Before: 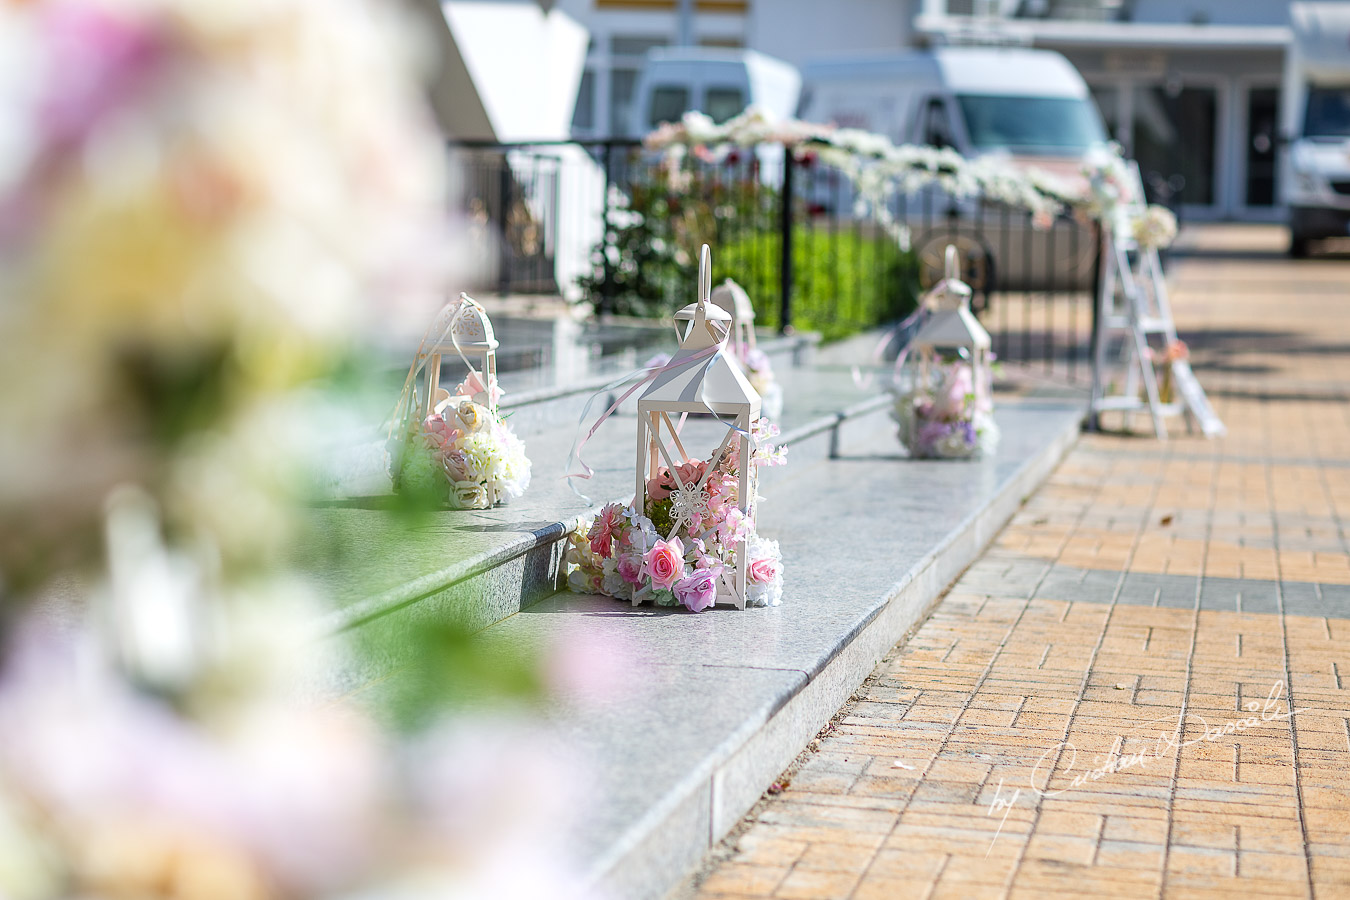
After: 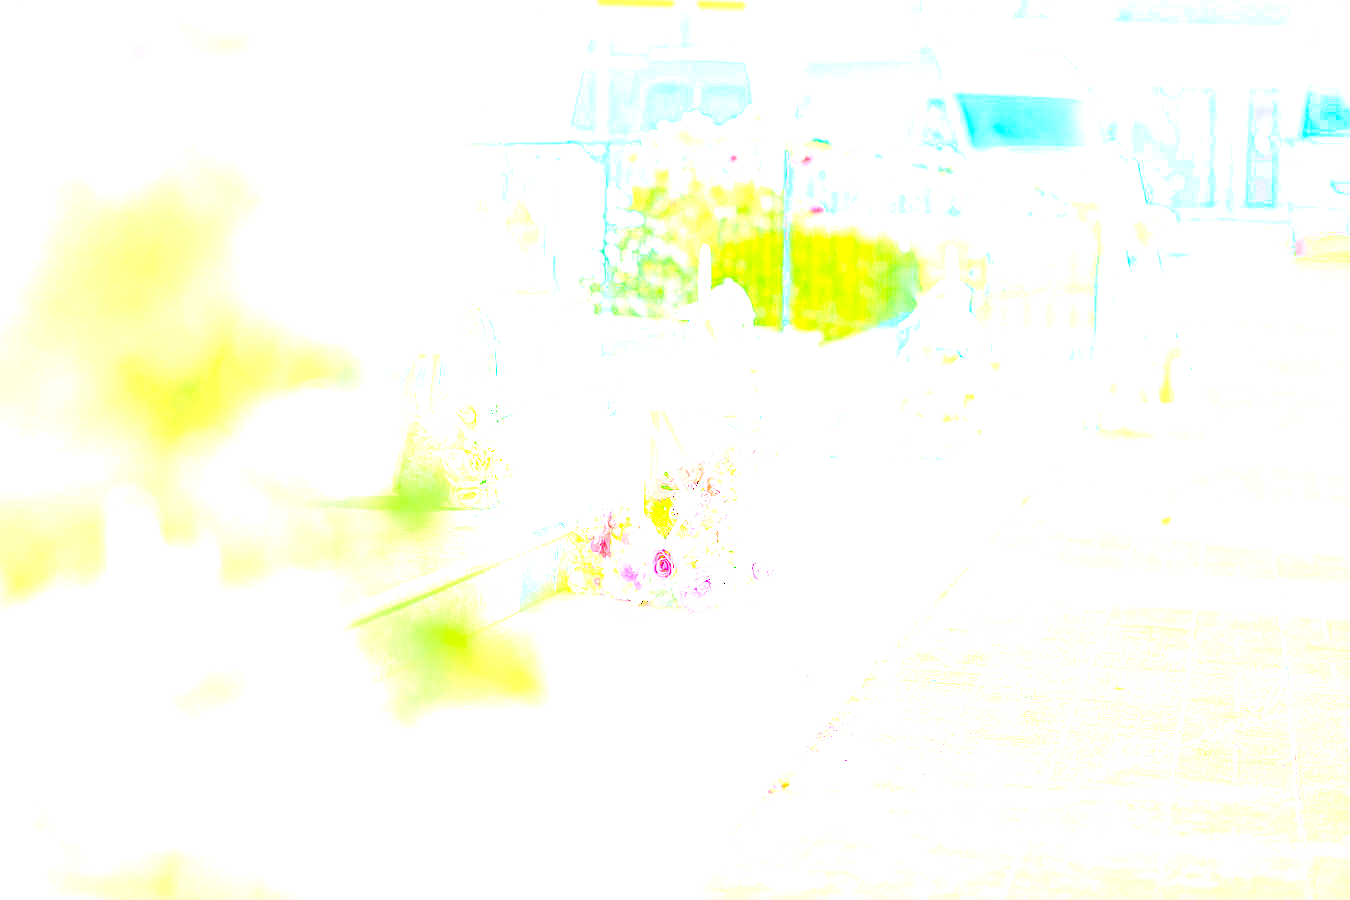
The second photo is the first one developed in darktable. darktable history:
tone curve: curves: ch0 [(0, 0) (0.071, 0.047) (0.266, 0.26) (0.491, 0.552) (0.753, 0.818) (1, 0.983)]; ch1 [(0, 0) (0.346, 0.307) (0.408, 0.369) (0.463, 0.443) (0.482, 0.493) (0.502, 0.5) (0.517, 0.518) (0.546, 0.587) (0.588, 0.643) (0.651, 0.709) (1, 1)]; ch2 [(0, 0) (0.346, 0.34) (0.434, 0.46) (0.485, 0.494) (0.5, 0.494) (0.517, 0.503) (0.535, 0.545) (0.583, 0.634) (0.625, 0.686) (1, 1)], color space Lab, independent channels, preserve colors none
exposure: exposure 8 EV, compensate highlight preservation false
base curve: curves: ch0 [(0, 0) (0.028, 0.03) (0.121, 0.232) (0.46, 0.748) (0.859, 0.968) (1, 1)]
